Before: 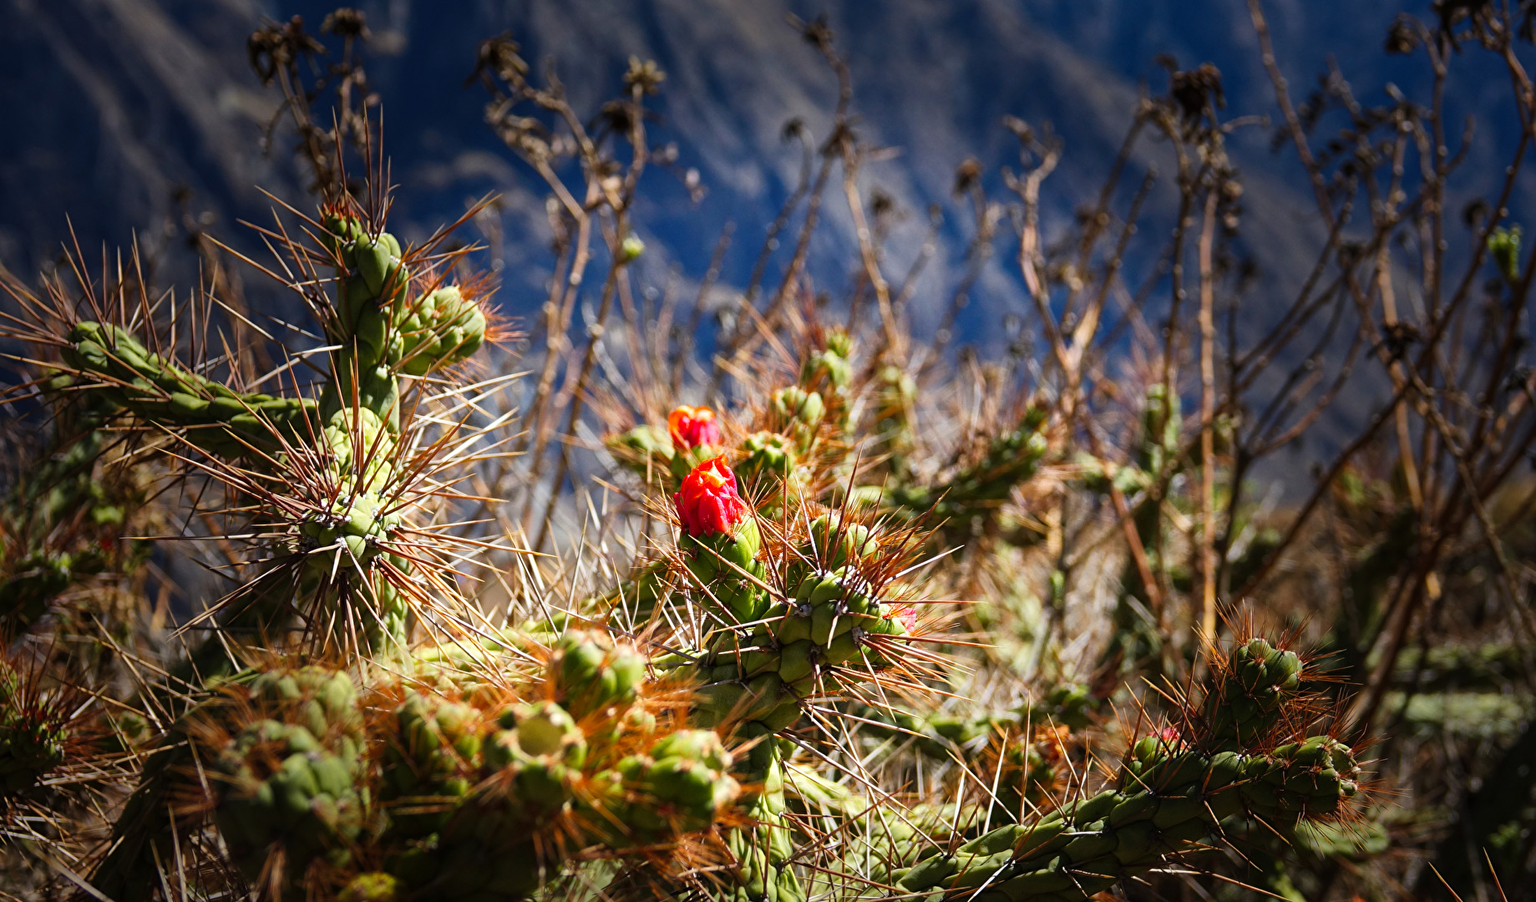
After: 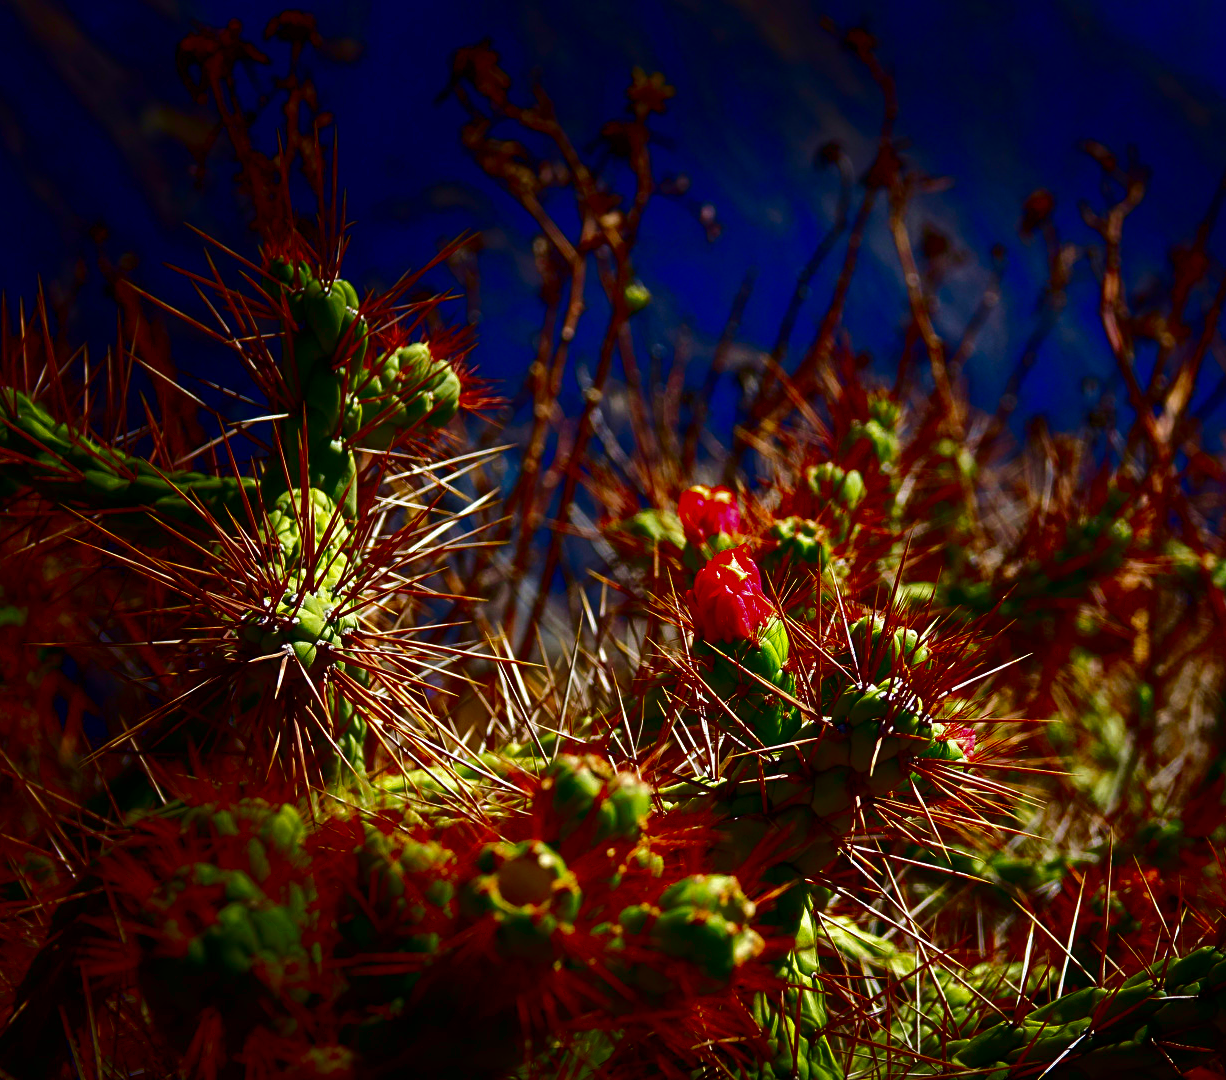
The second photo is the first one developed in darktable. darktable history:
velvia: on, module defaults
contrast brightness saturation: brightness -1, saturation 1
crop and rotate: left 6.617%, right 26.717%
